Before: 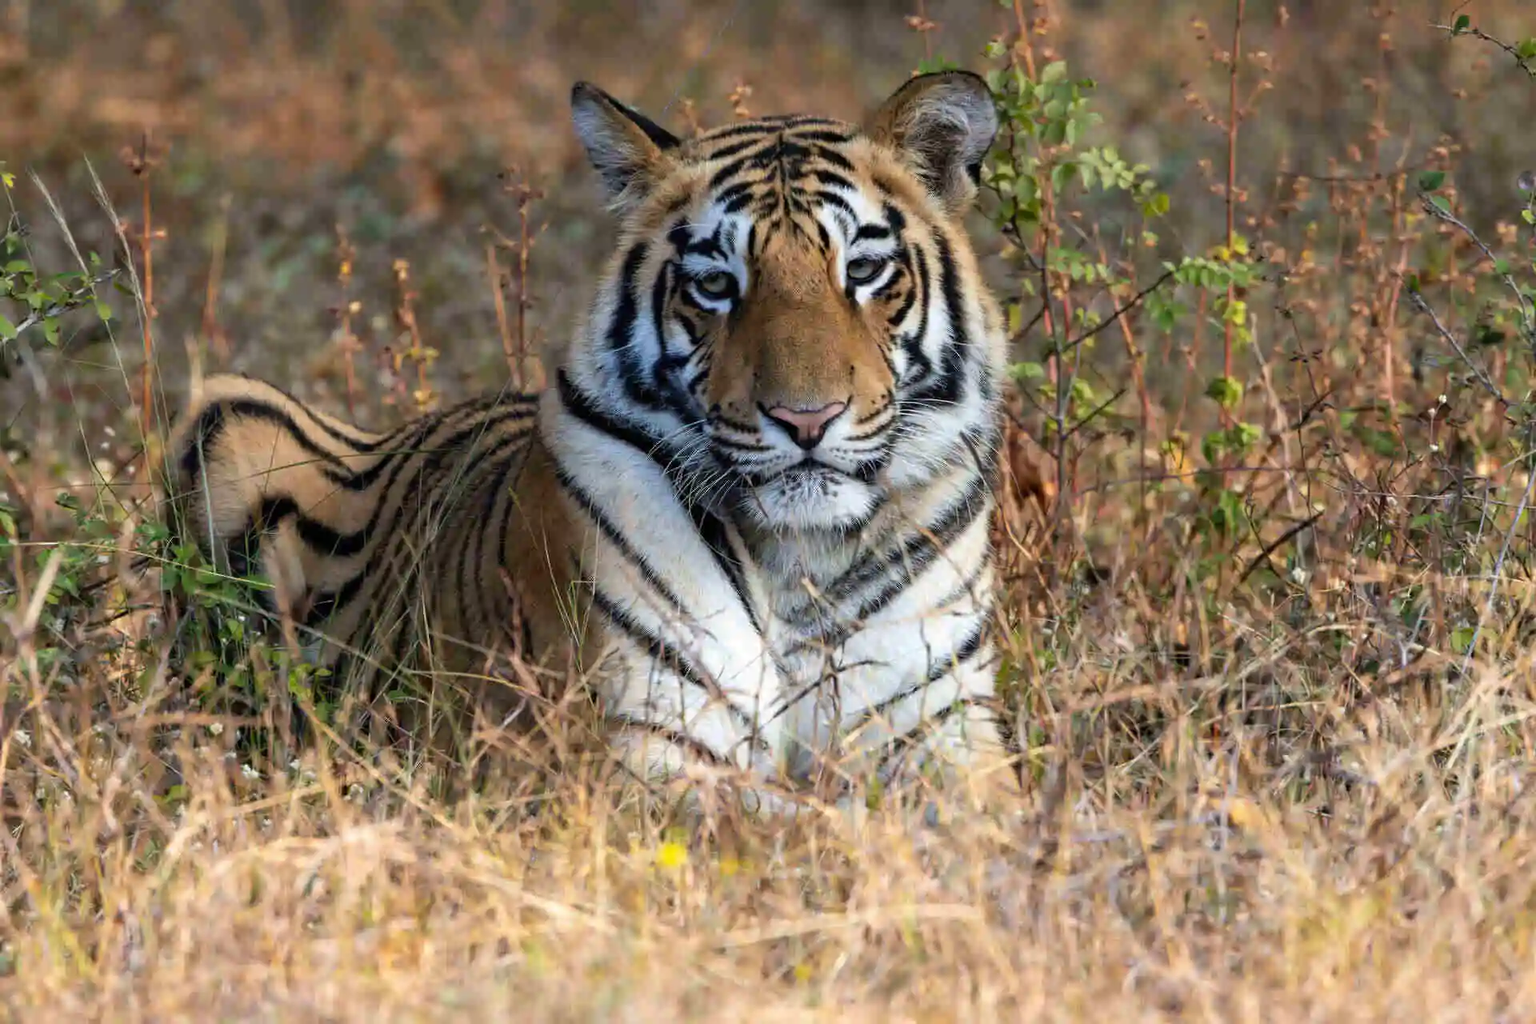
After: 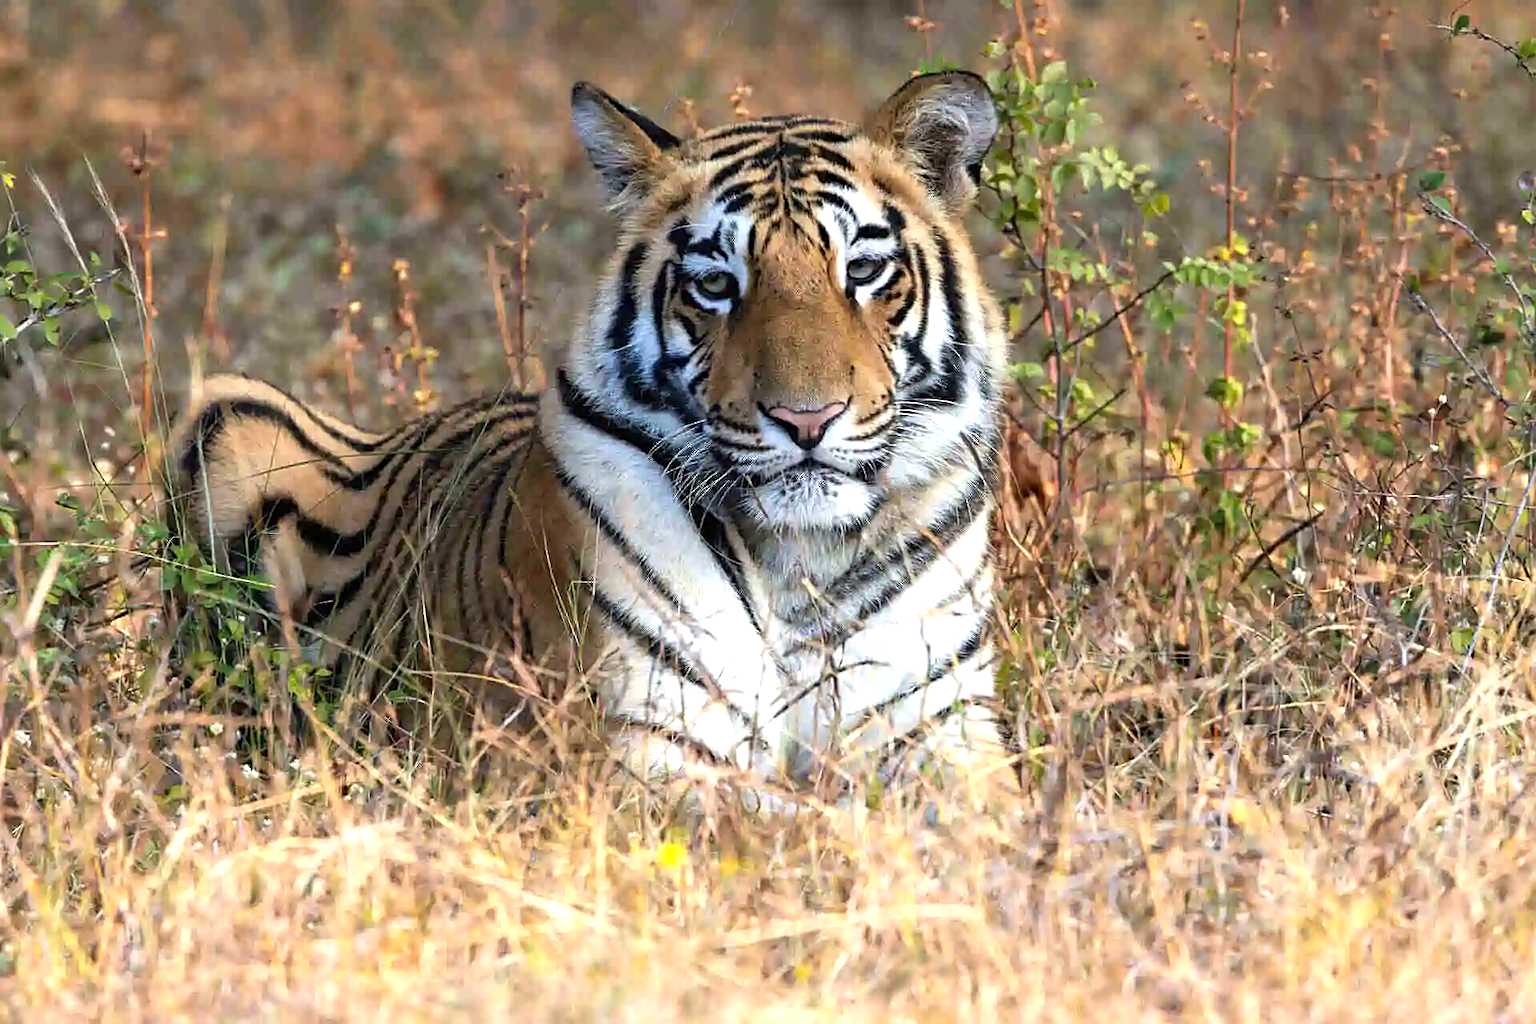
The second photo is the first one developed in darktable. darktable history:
sharpen: on, module defaults
exposure: exposure 0.604 EV, compensate exposure bias true, compensate highlight preservation false
